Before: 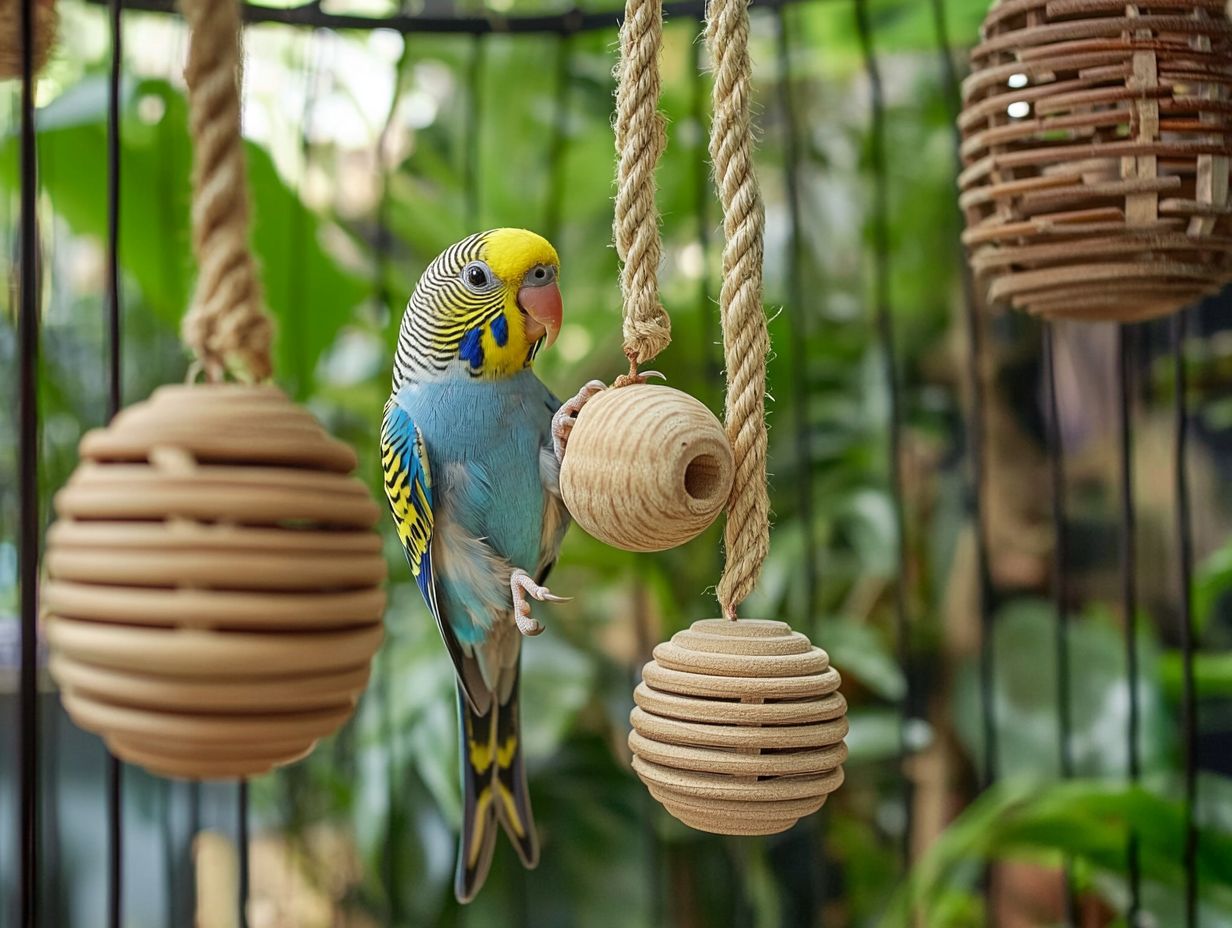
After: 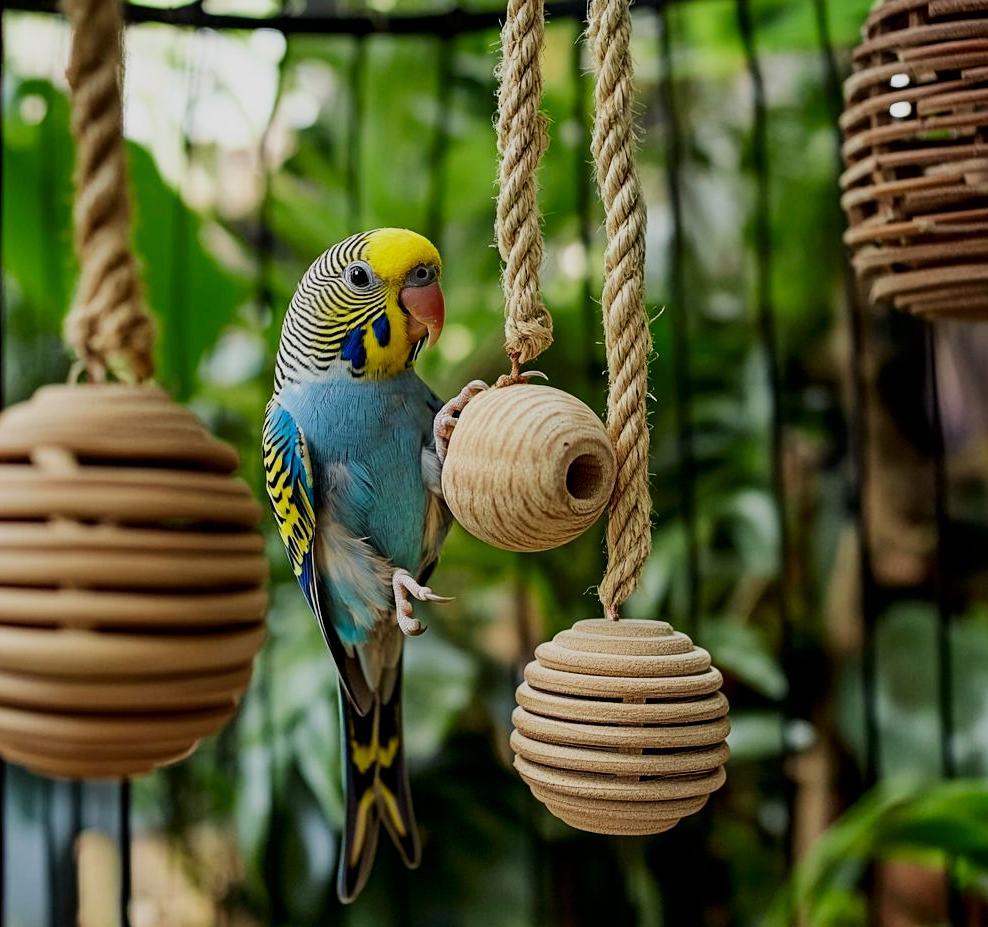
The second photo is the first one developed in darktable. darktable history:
filmic rgb: black relative exposure -5 EV, hardness 2.88, contrast 1.3, highlights saturation mix -30%
contrast brightness saturation: contrast 0.07, brightness -0.14, saturation 0.11
crop and rotate: left 9.597%, right 10.195%
